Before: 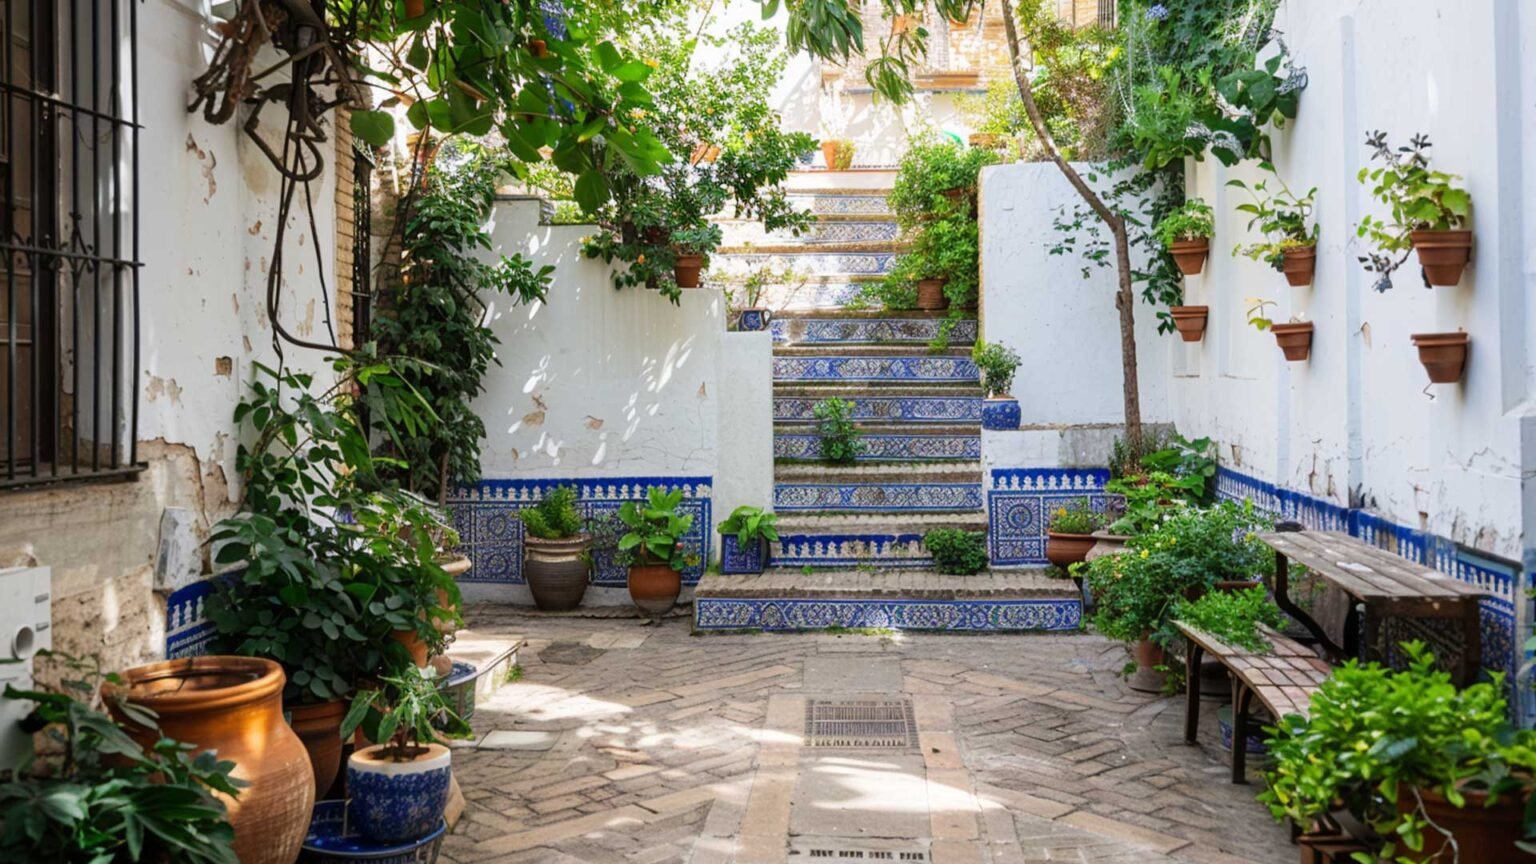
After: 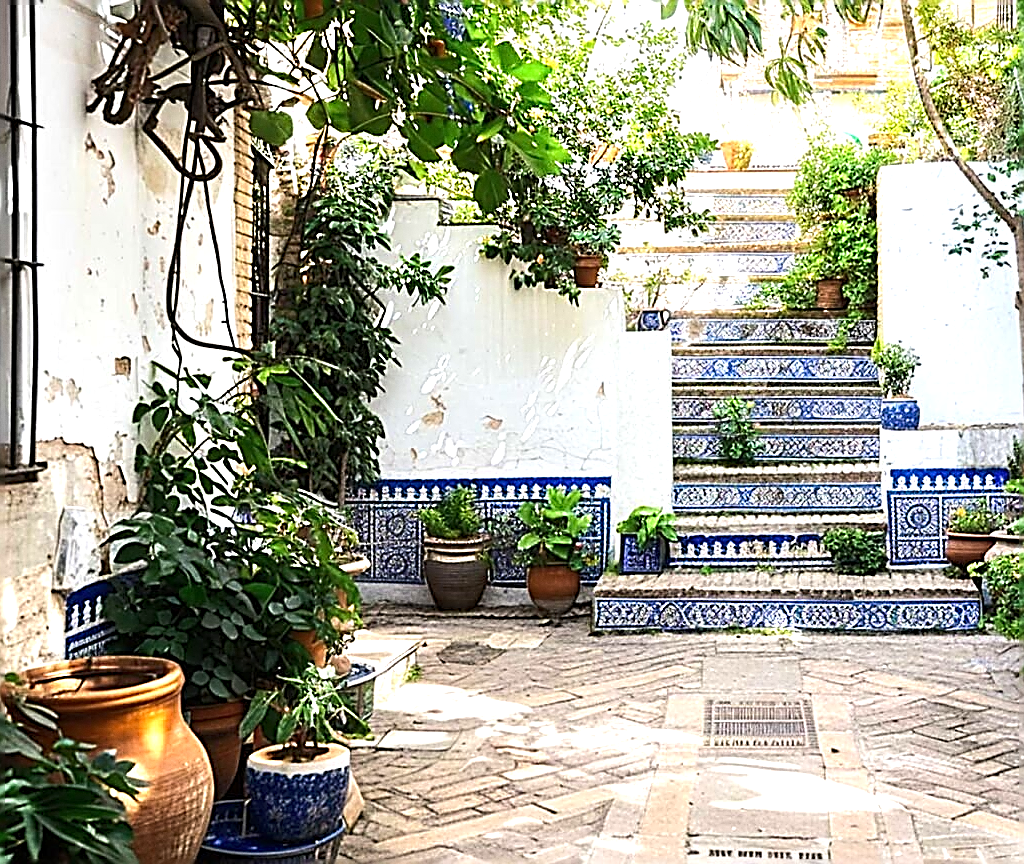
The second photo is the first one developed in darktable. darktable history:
exposure: exposure 0.367 EV, compensate highlight preservation false
crop and rotate: left 6.617%, right 26.717%
sharpen: amount 2
grain: coarseness 0.09 ISO, strength 10%
tone equalizer: -8 EV 0.001 EV, -7 EV -0.002 EV, -6 EV 0.002 EV, -5 EV -0.03 EV, -4 EV -0.116 EV, -3 EV -0.169 EV, -2 EV 0.24 EV, -1 EV 0.702 EV, +0 EV 0.493 EV
white balance: emerald 1
base curve: curves: ch0 [(0, 0) (0.283, 0.295) (1, 1)], preserve colors none
